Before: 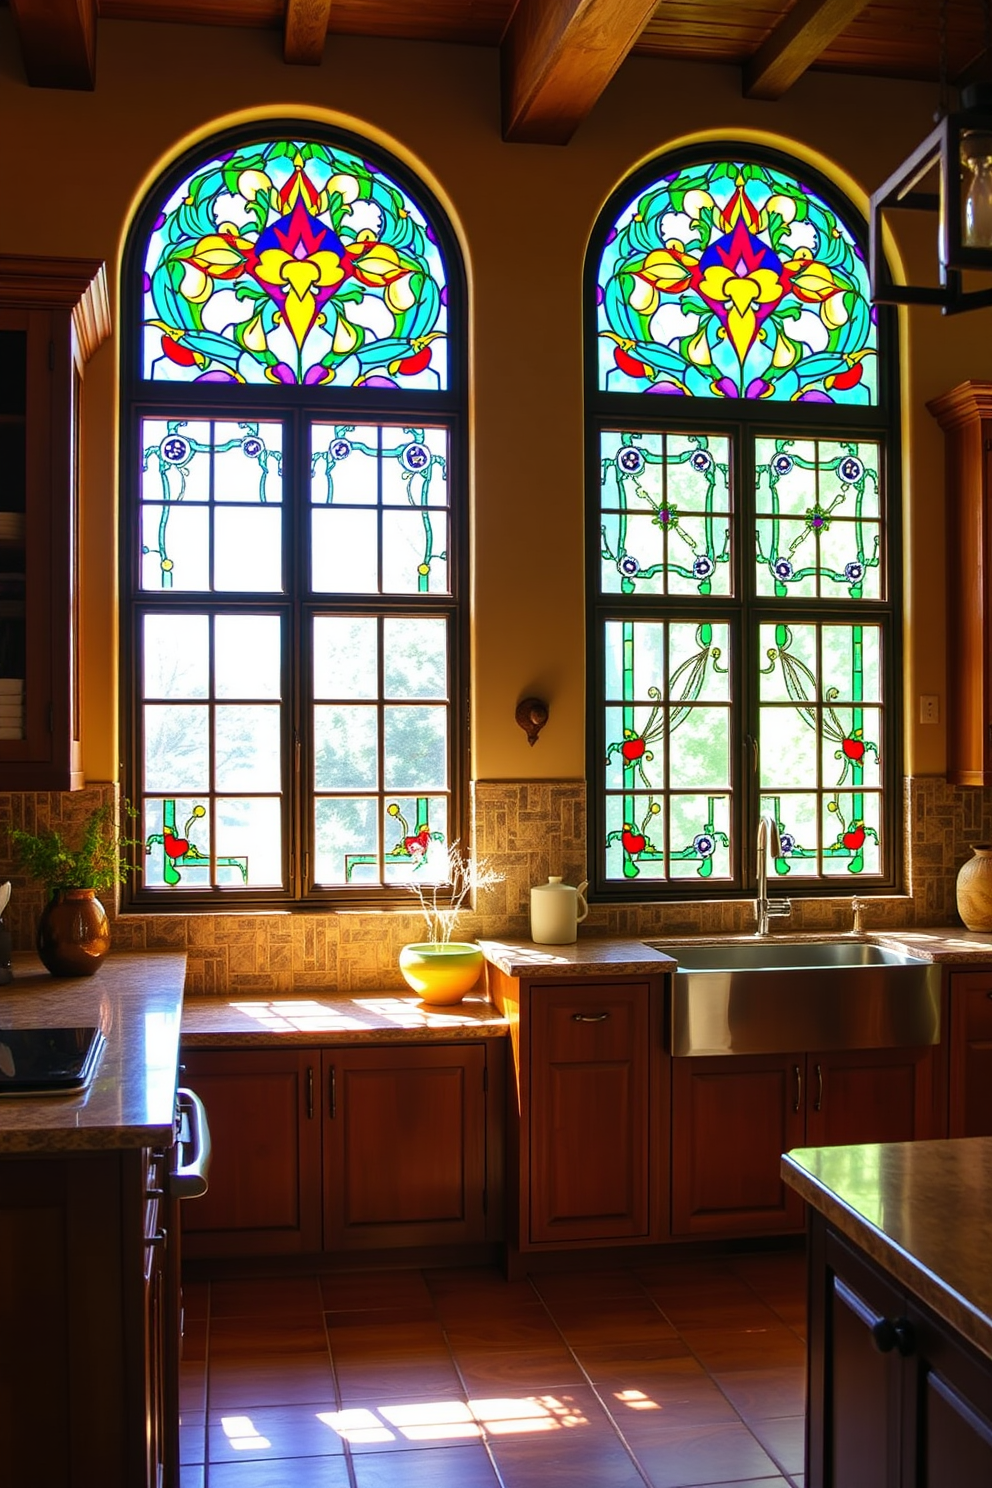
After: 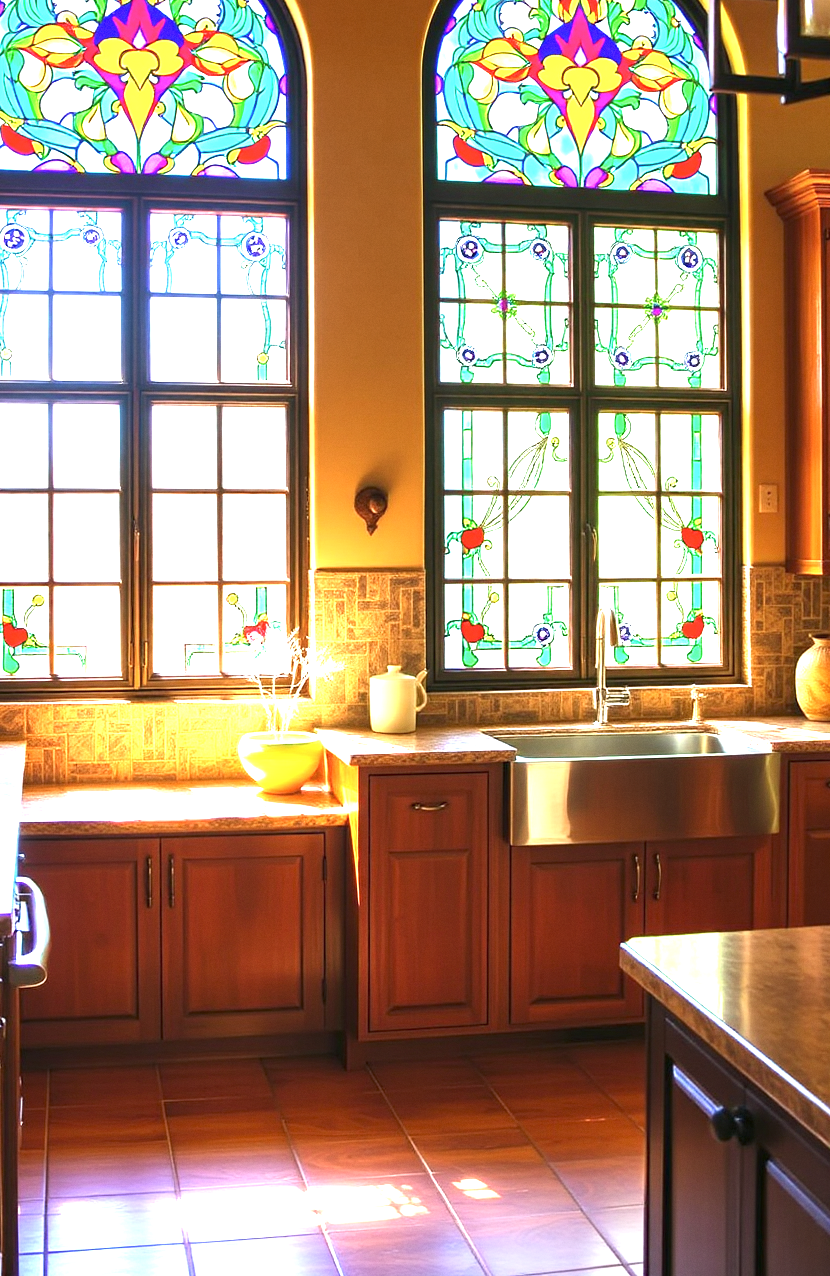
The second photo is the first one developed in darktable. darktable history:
crop: left 16.315%, top 14.246%
grain: coarseness 14.57 ISO, strength 8.8%
exposure: exposure 2.003 EV, compensate highlight preservation false
contrast brightness saturation: saturation -0.05
